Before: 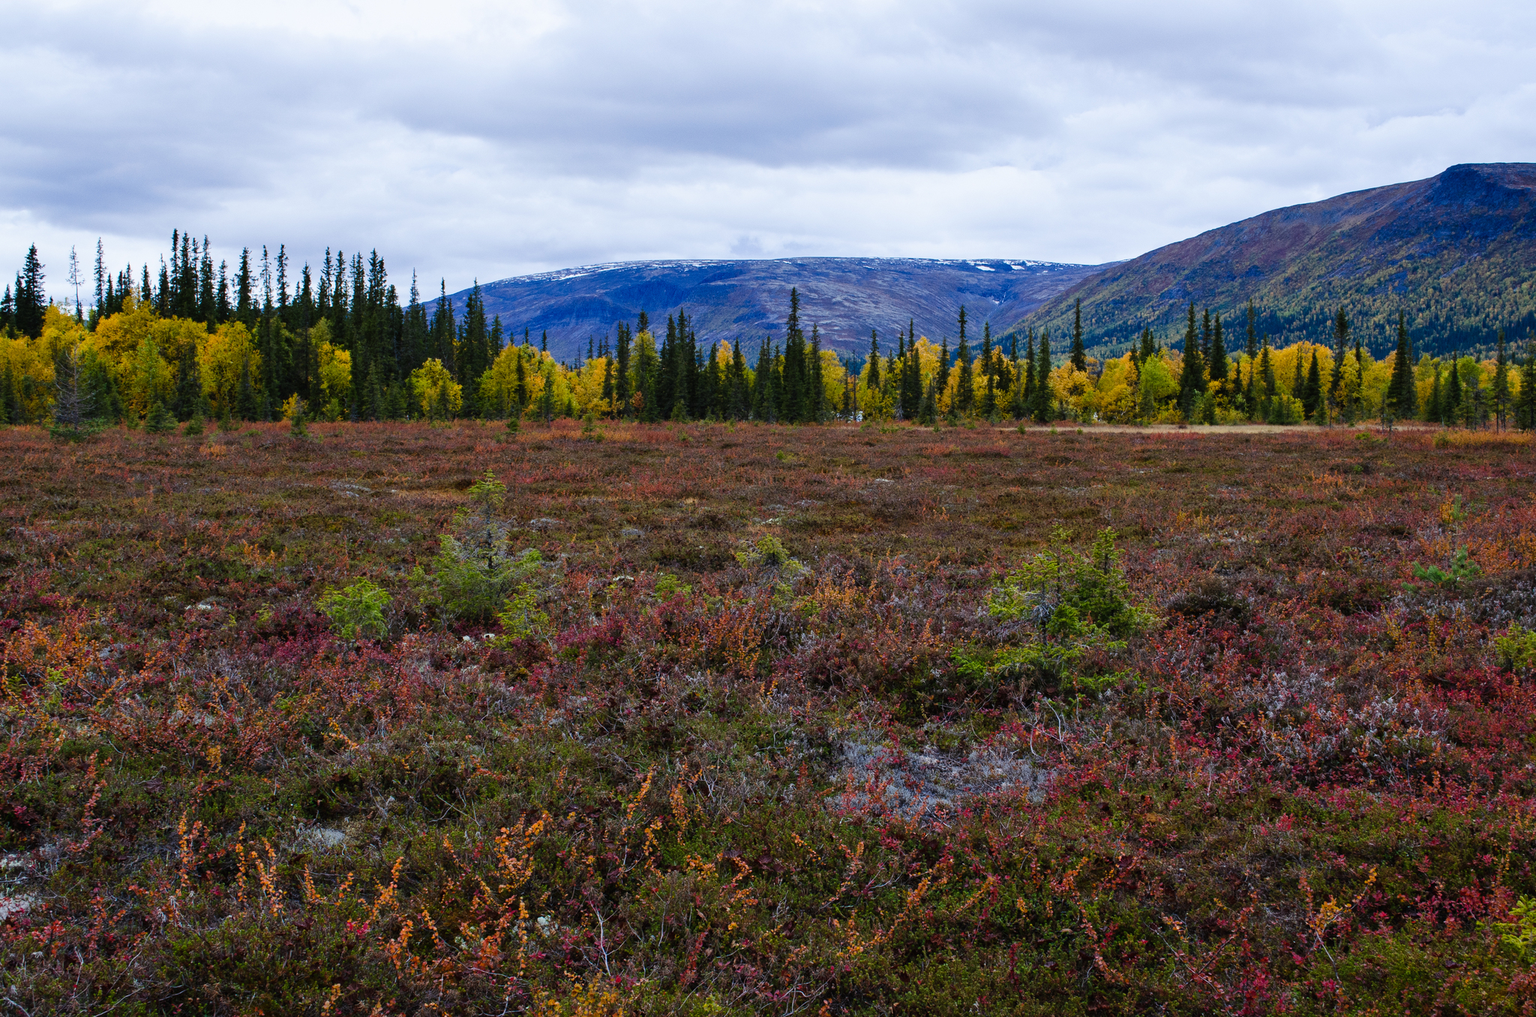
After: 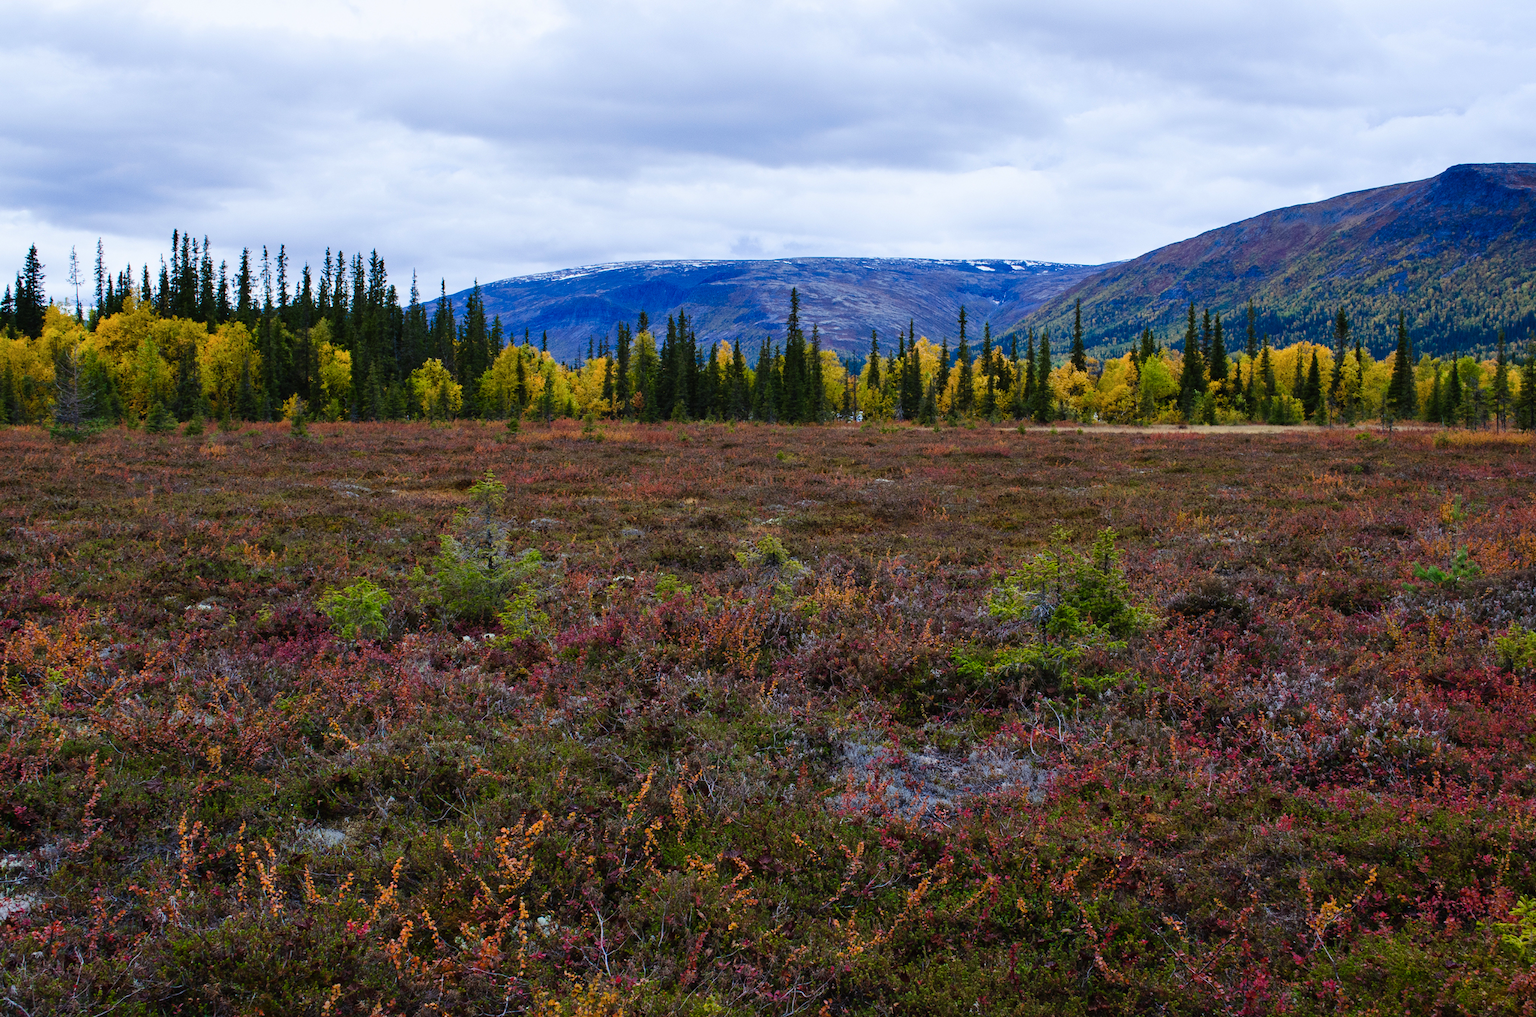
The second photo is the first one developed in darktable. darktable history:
color zones: curves: ch0 [(0.004, 0.388) (0.125, 0.392) (0.25, 0.404) (0.375, 0.5) (0.5, 0.5) (0.625, 0.5) (0.75, 0.5) (0.875, 0.5)]; ch1 [(0, 0.5) (0.125, 0.5) (0.25, 0.5) (0.375, 0.124) (0.524, 0.124) (0.645, 0.128) (0.789, 0.132) (0.914, 0.096) (0.998, 0.068)], mix -120.96%
